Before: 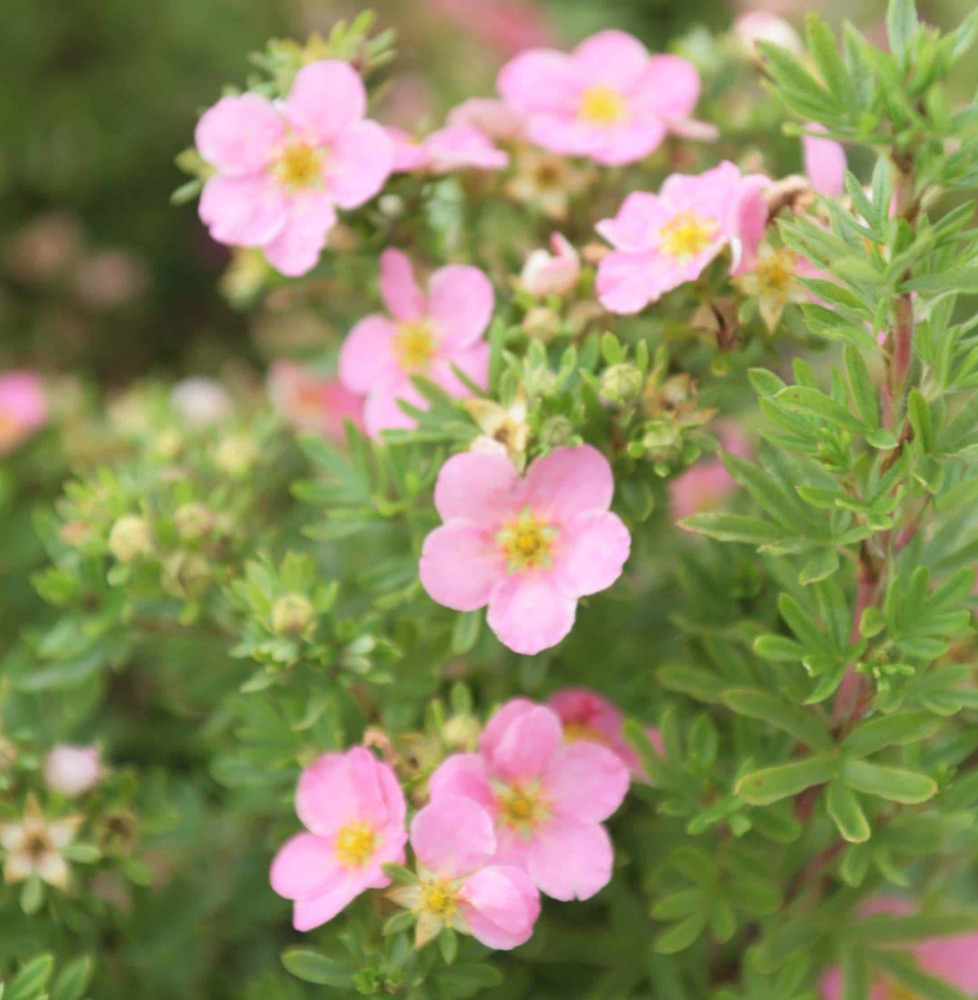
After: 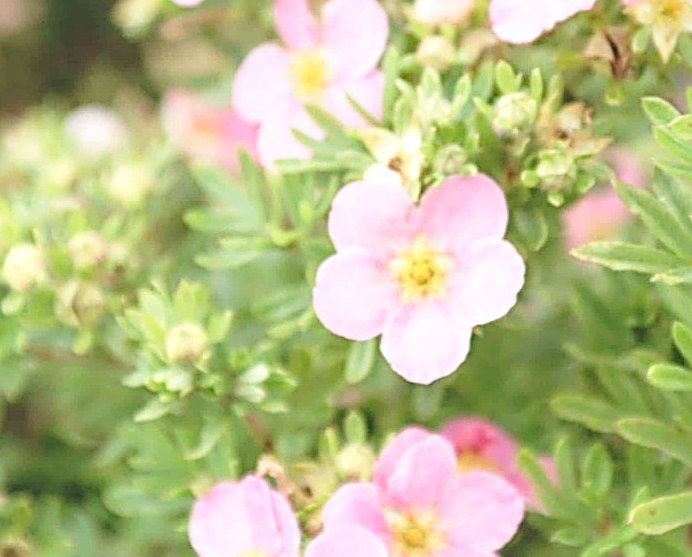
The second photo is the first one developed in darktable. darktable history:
sharpen: radius 2.977, amount 0.774
exposure: black level correction -0.026, exposure -0.117 EV, compensate exposure bias true, compensate highlight preservation false
crop: left 10.902%, top 27.152%, right 18.277%, bottom 17.051%
base curve: curves: ch0 [(0, 0) (0.032, 0.037) (0.105, 0.228) (0.435, 0.76) (0.856, 0.983) (1, 1)], preserve colors none
local contrast: on, module defaults
